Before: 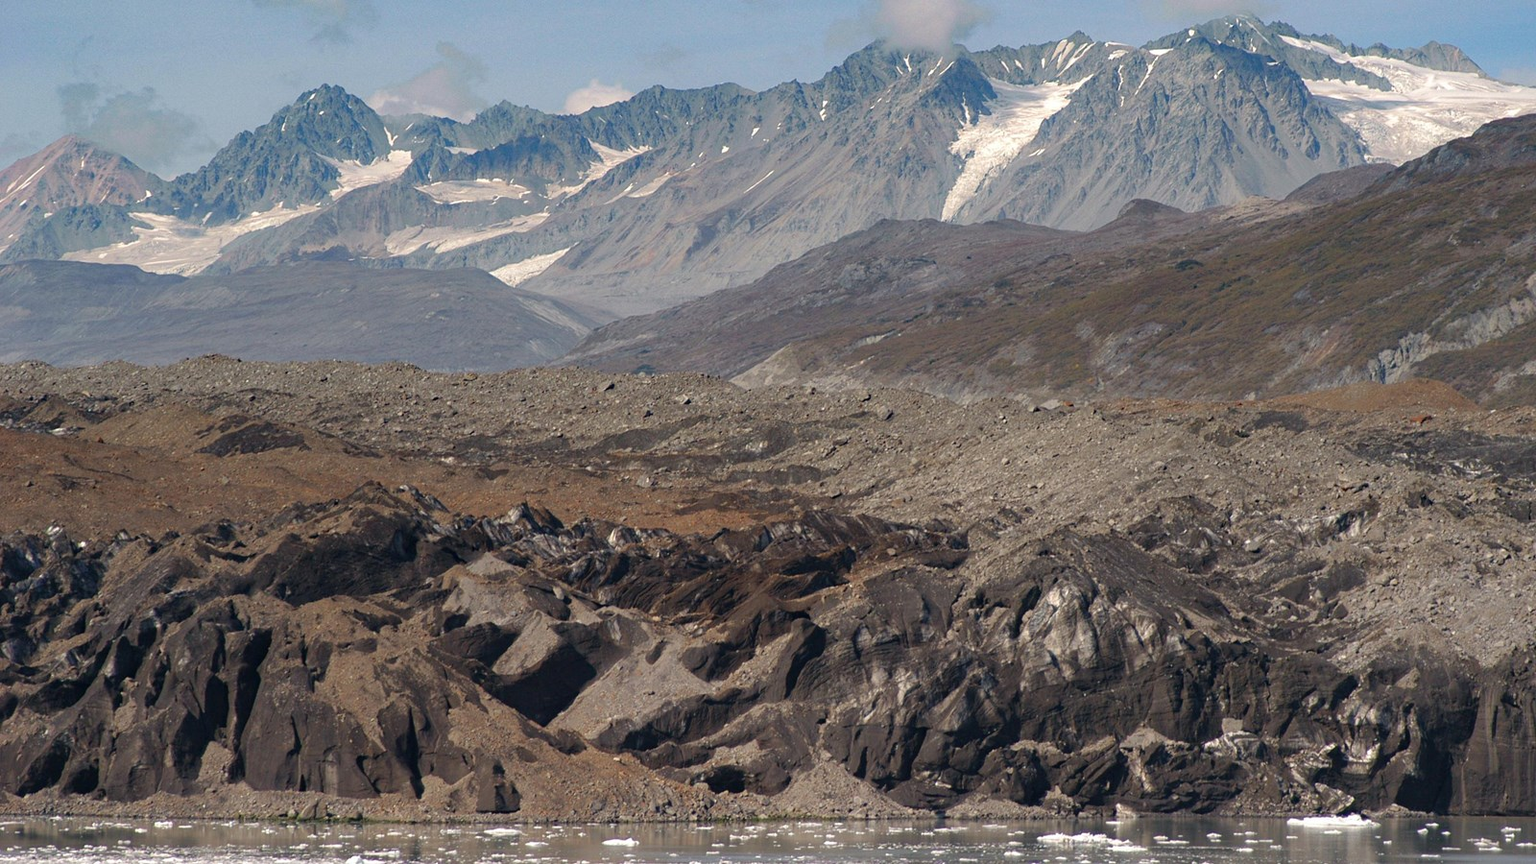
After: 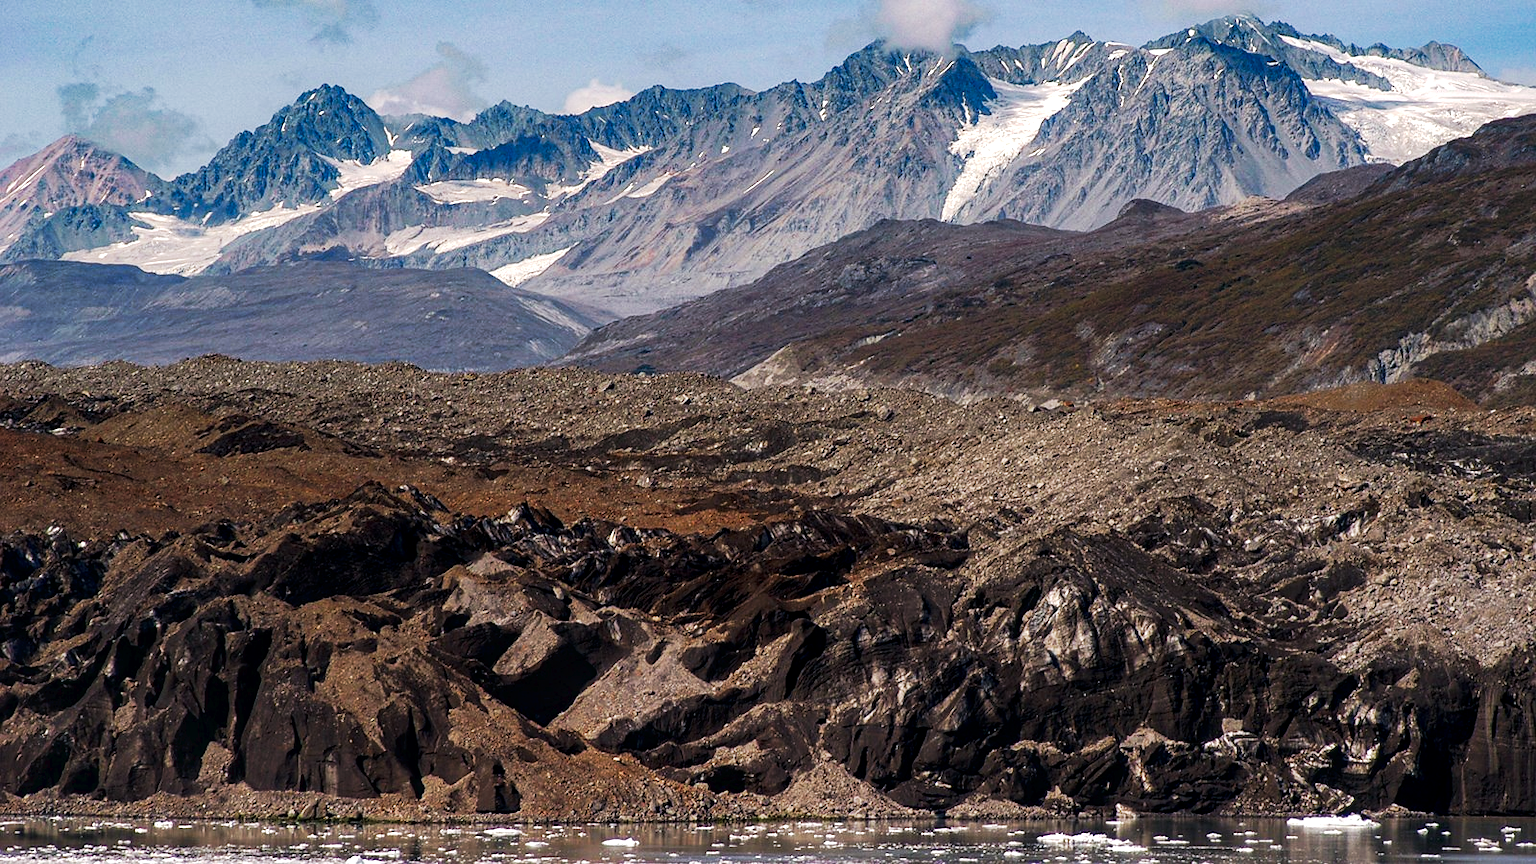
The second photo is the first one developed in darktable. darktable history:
sharpen: radius 1, threshold 1
white balance: red 1.009, blue 1.027
contrast brightness saturation: brightness -0.2, saturation 0.08
exposure: black level correction 0.005, exposure 0.286 EV, compensate highlight preservation false
local contrast: on, module defaults
rgb curve: curves: ch0 [(0, 0) (0.136, 0.078) (0.262, 0.245) (0.414, 0.42) (1, 1)], compensate middle gray true, preserve colors basic power
tone curve: curves: ch0 [(0, 0) (0.003, 0.023) (0.011, 0.024) (0.025, 0.026) (0.044, 0.035) (0.069, 0.05) (0.1, 0.071) (0.136, 0.098) (0.177, 0.135) (0.224, 0.172) (0.277, 0.227) (0.335, 0.296) (0.399, 0.372) (0.468, 0.462) (0.543, 0.58) (0.623, 0.697) (0.709, 0.789) (0.801, 0.86) (0.898, 0.918) (1, 1)], preserve colors none
